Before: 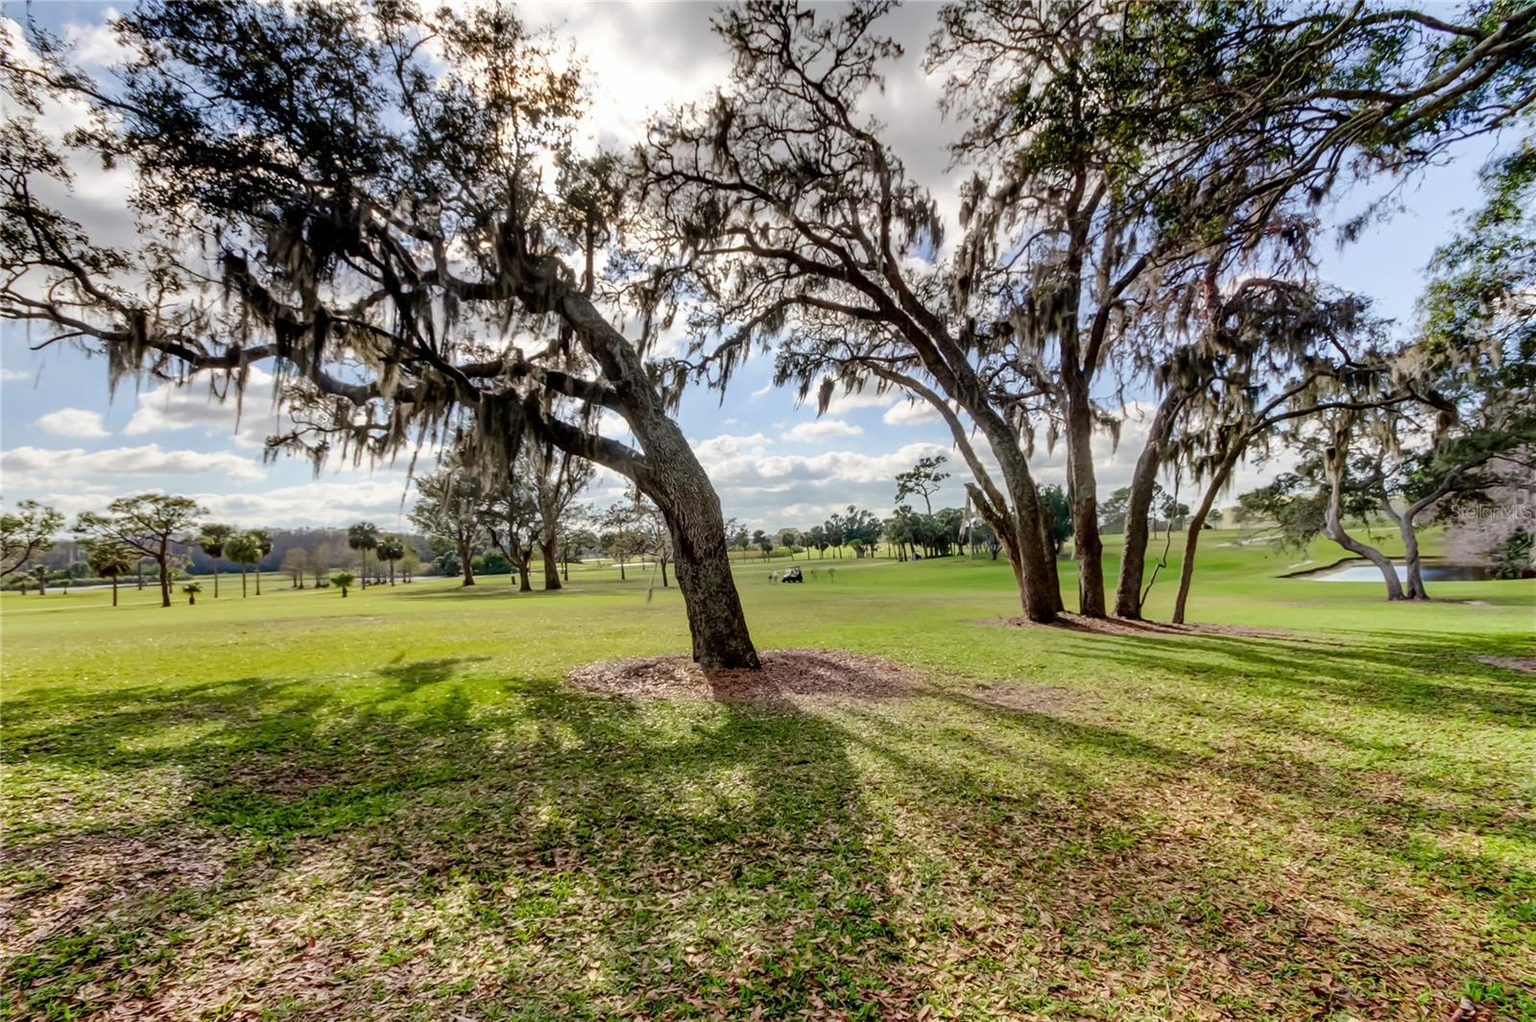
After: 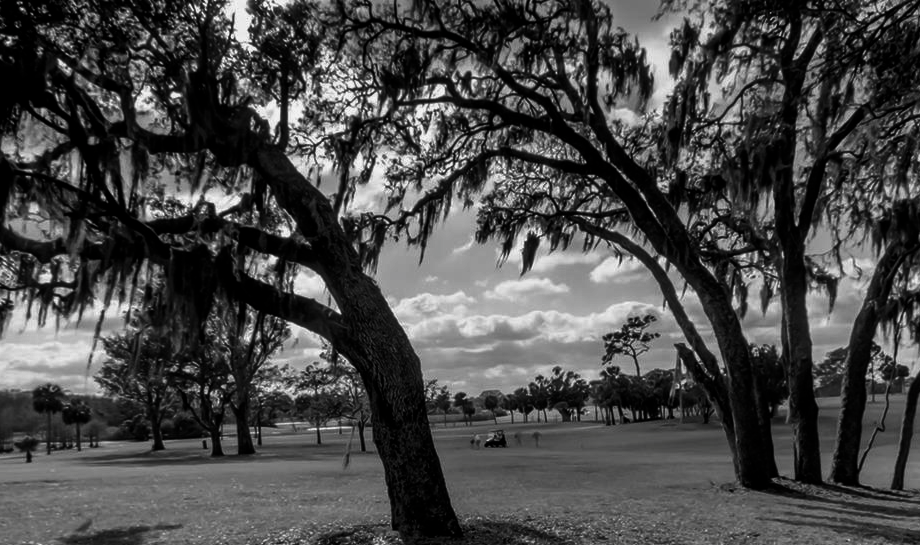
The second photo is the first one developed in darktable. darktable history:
crop: left 20.646%, top 15.085%, right 21.8%, bottom 33.698%
contrast brightness saturation: contrast -0.039, brightness -0.582, saturation -0.996
